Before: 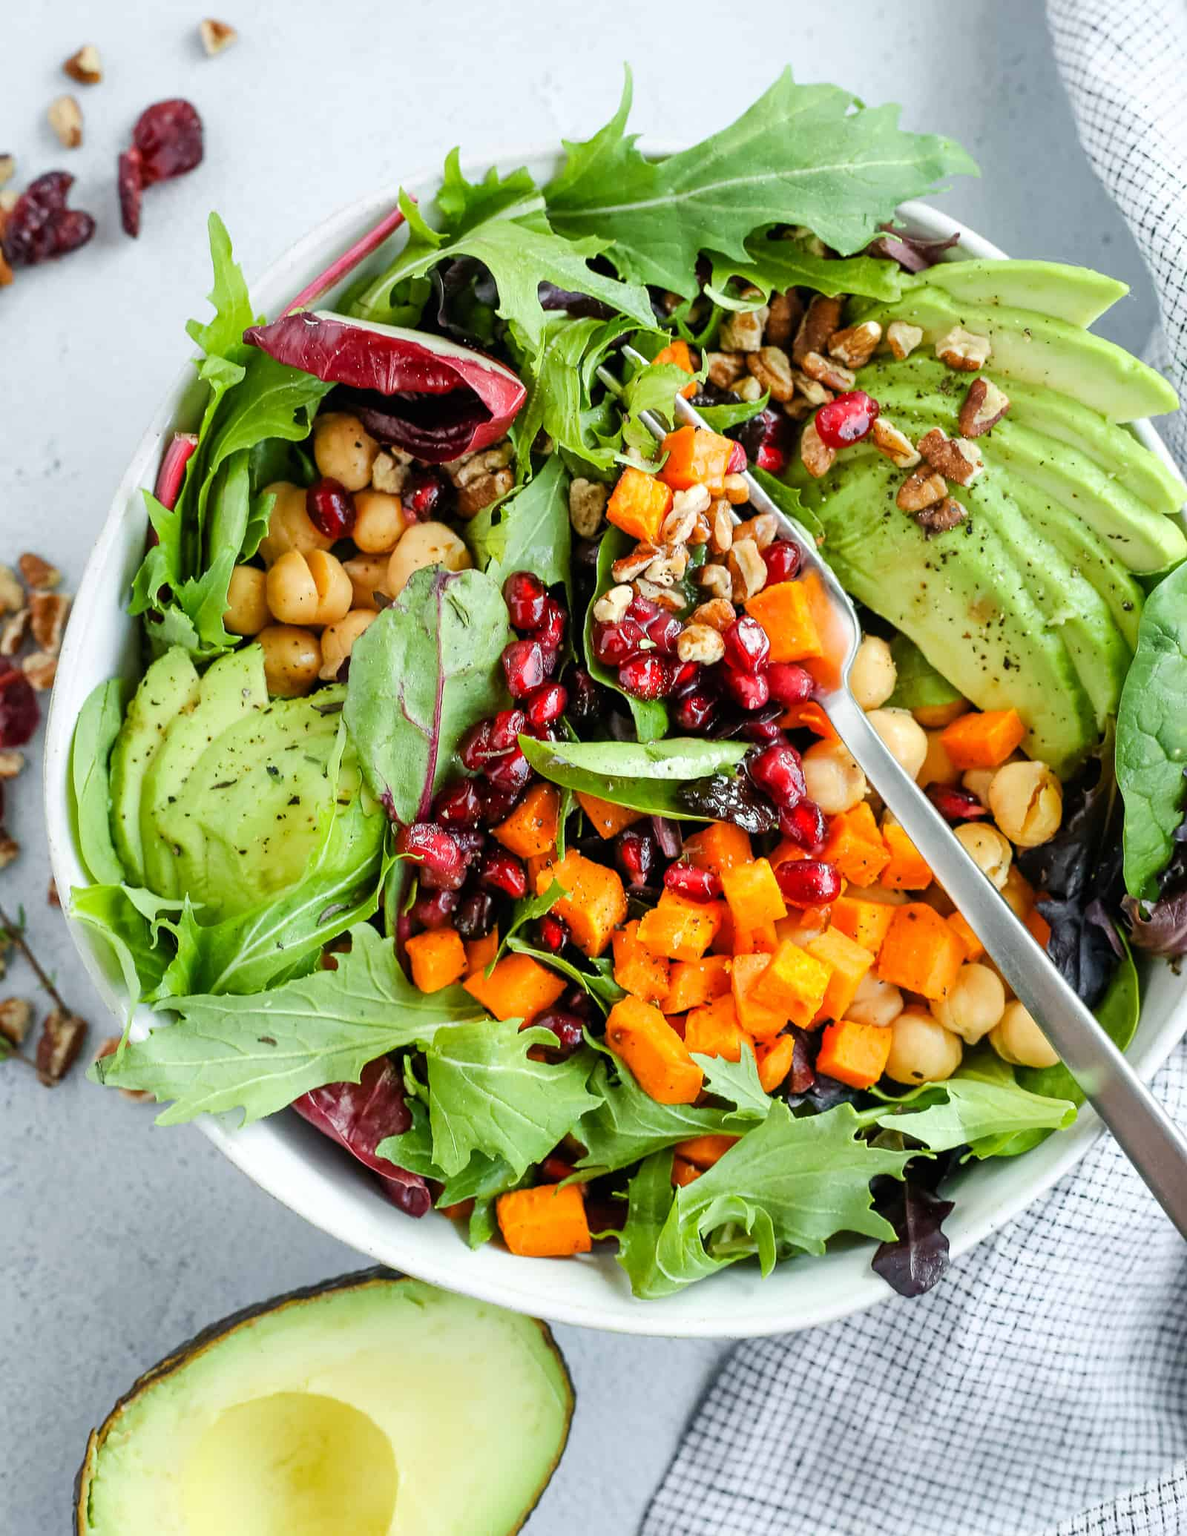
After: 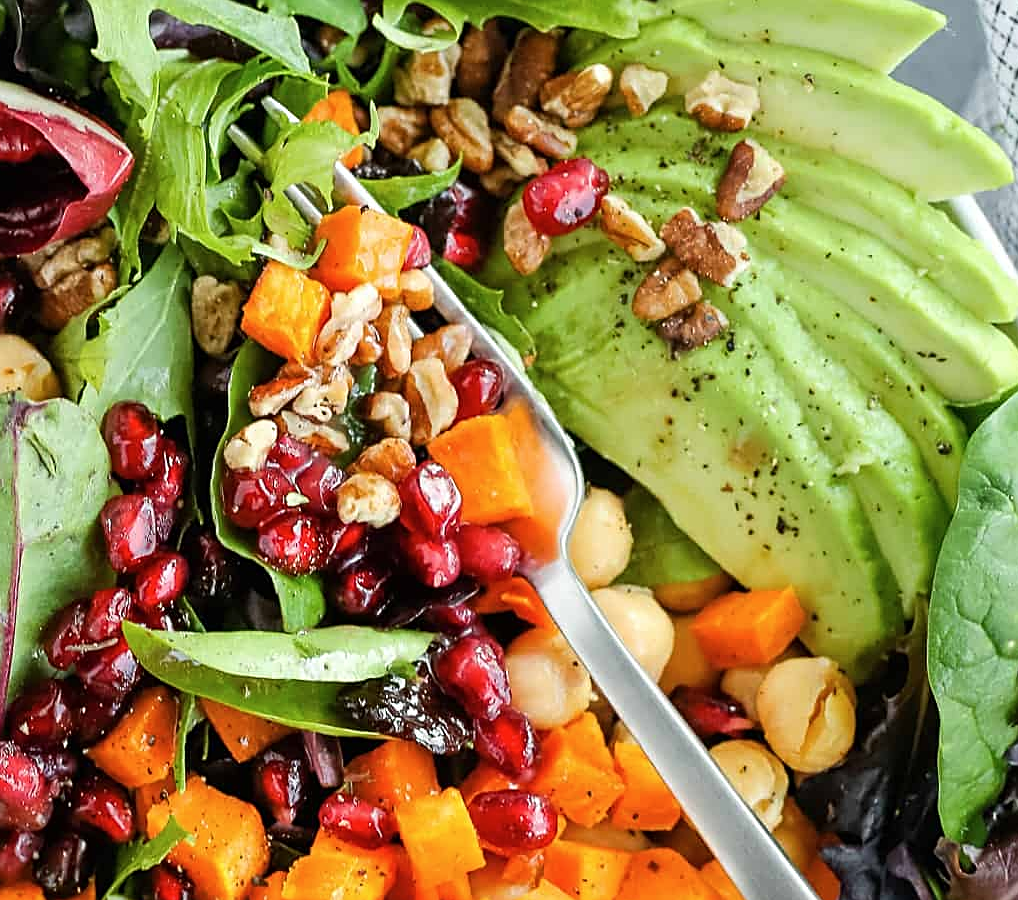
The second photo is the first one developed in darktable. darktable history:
sharpen: on, module defaults
contrast brightness saturation: saturation -0.047
crop: left 36.024%, top 17.823%, right 0.337%, bottom 38.713%
